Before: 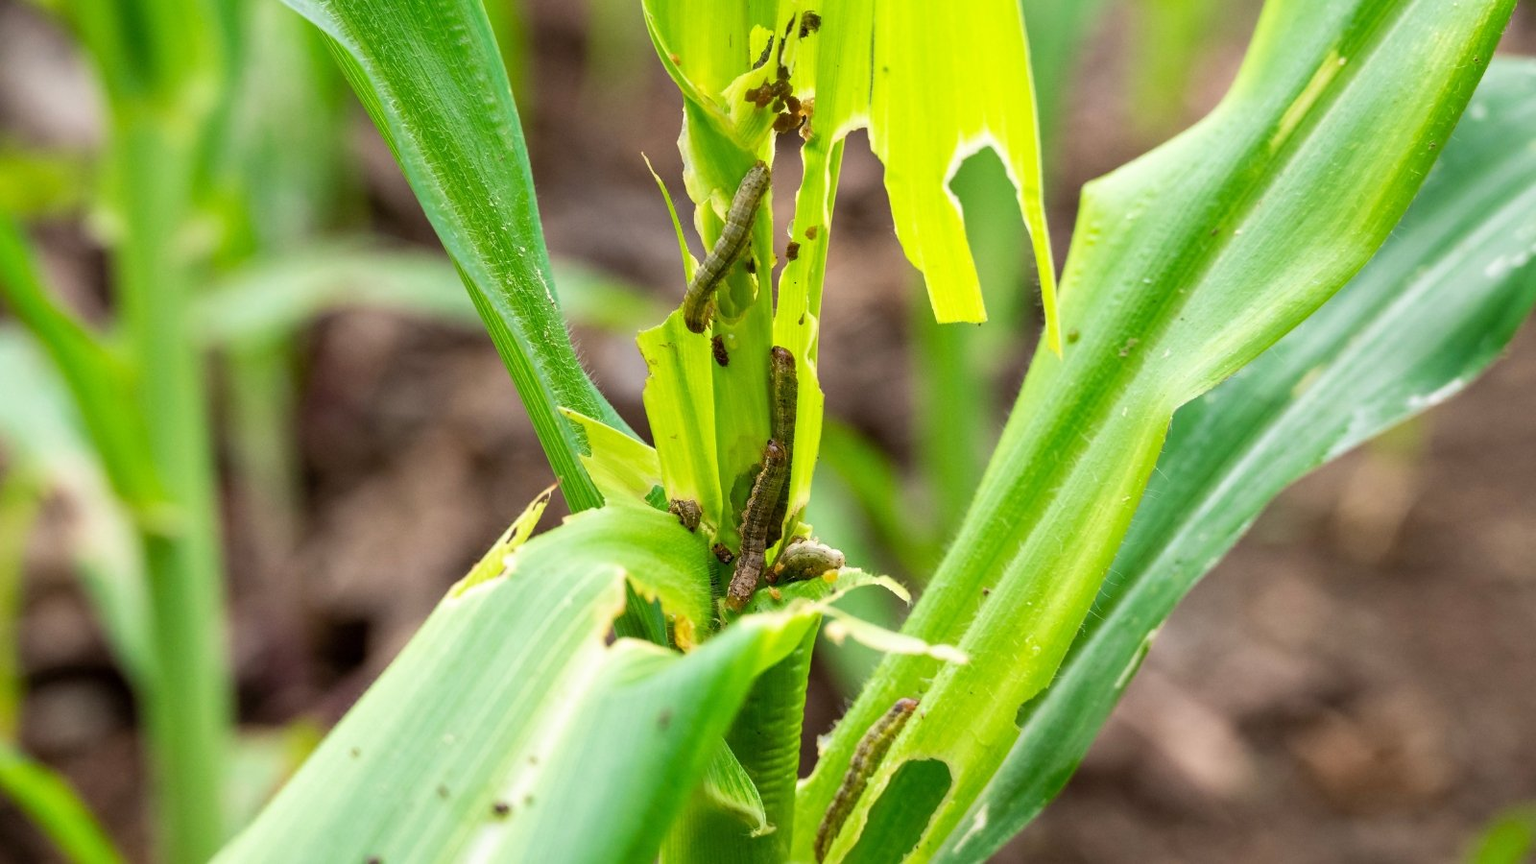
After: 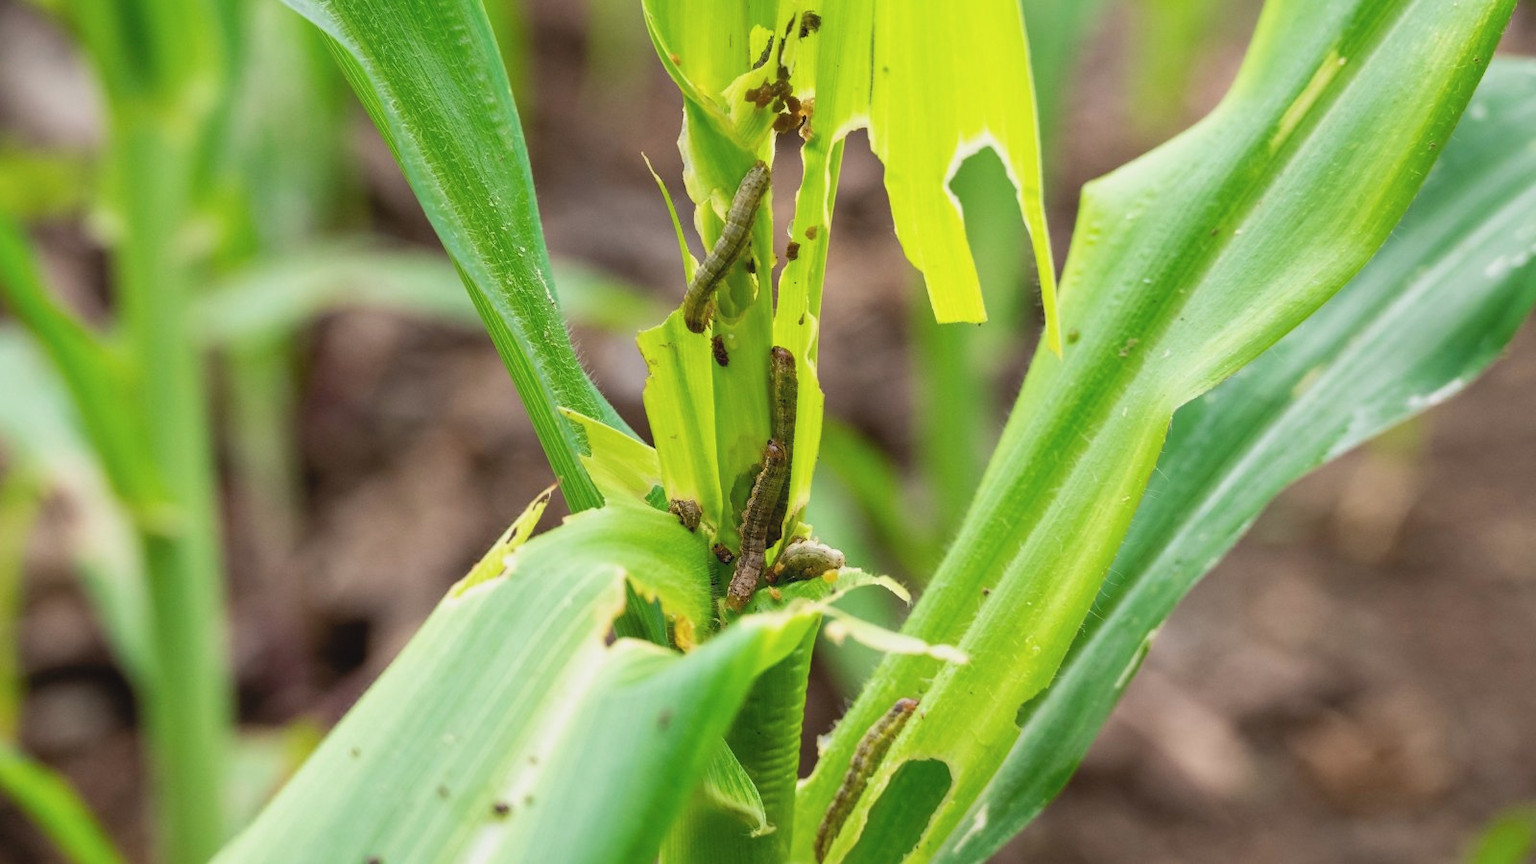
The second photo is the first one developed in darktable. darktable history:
contrast brightness saturation: contrast -0.104, saturation -0.088
